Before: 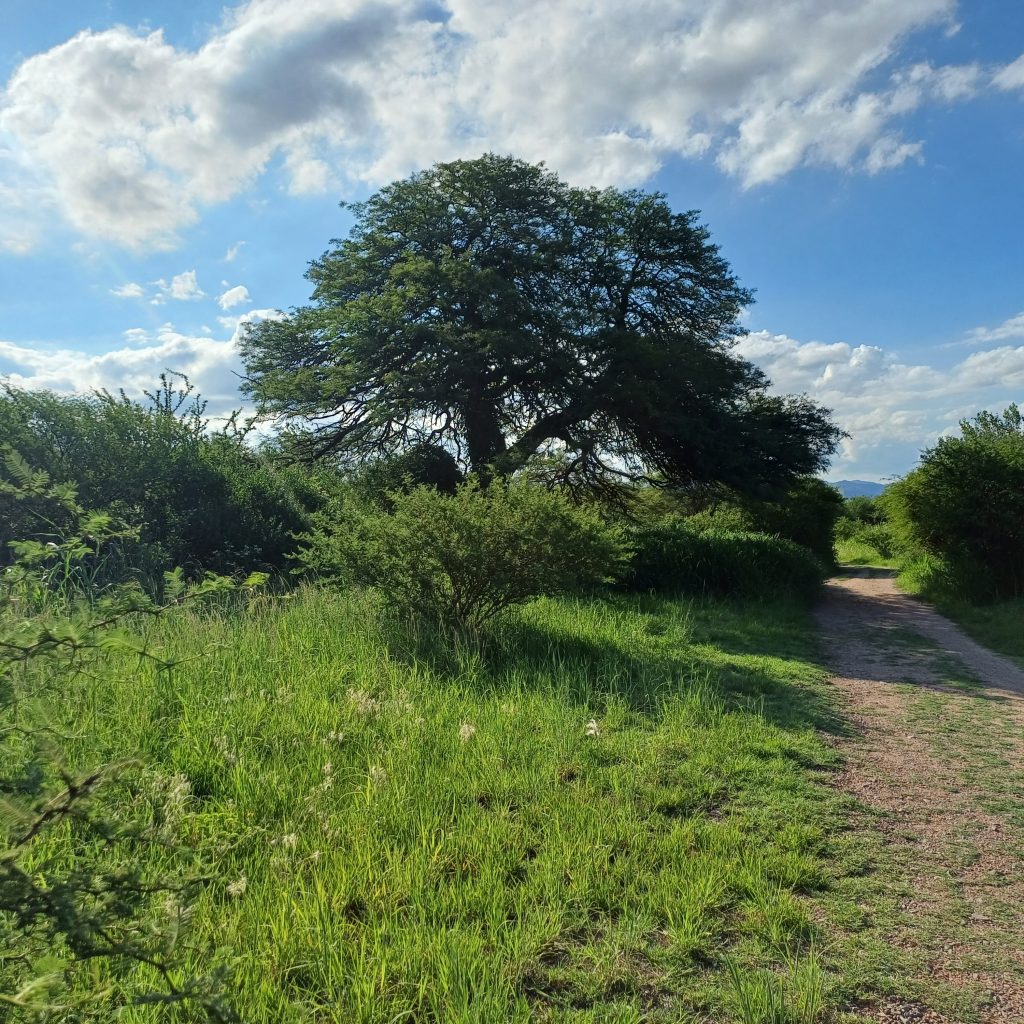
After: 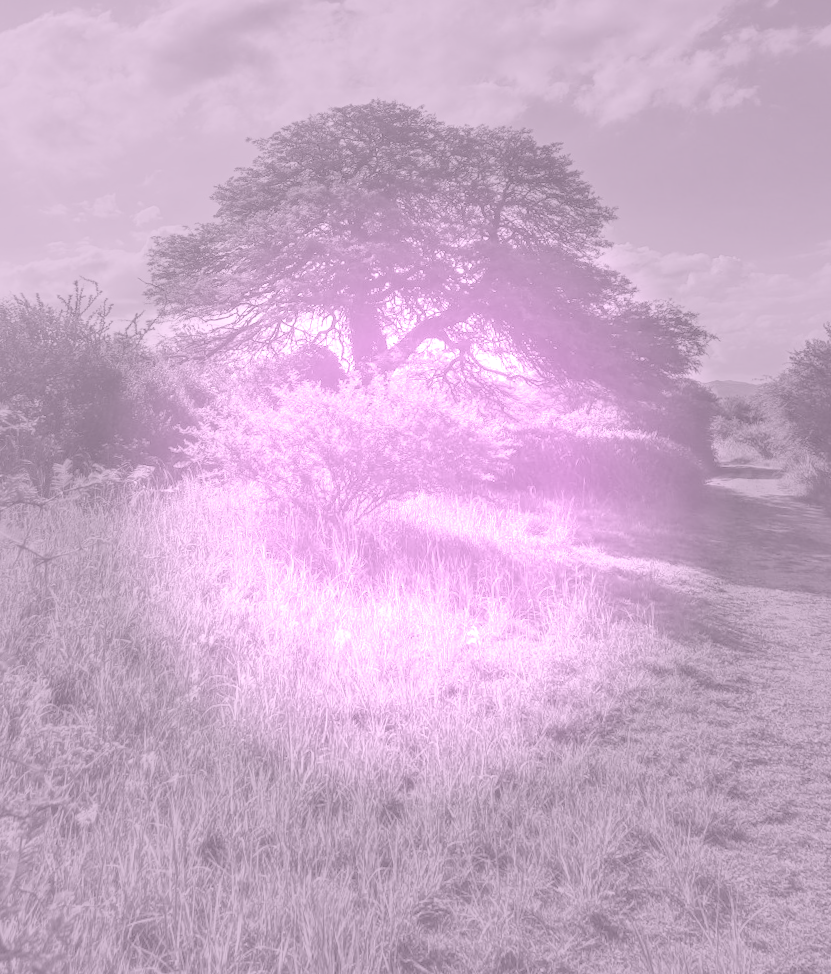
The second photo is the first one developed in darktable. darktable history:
rotate and perspective: rotation 0.72°, lens shift (vertical) -0.352, lens shift (horizontal) -0.051, crop left 0.152, crop right 0.859, crop top 0.019, crop bottom 0.964
vignetting: fall-off start 31.28%, fall-off radius 34.64%, brightness -0.575
exposure: black level correction 0, exposure 1.9 EV, compensate highlight preservation false
local contrast: detail 130%
white balance: red 1, blue 1
color balance rgb: perceptual saturation grading › global saturation 20%, perceptual saturation grading › highlights -25%, perceptual saturation grading › shadows 50%
crop: left 1.743%, right 0.268%, bottom 2.011%
colorize: hue 331.2°, saturation 75%, source mix 30.28%, lightness 70.52%, version 1
